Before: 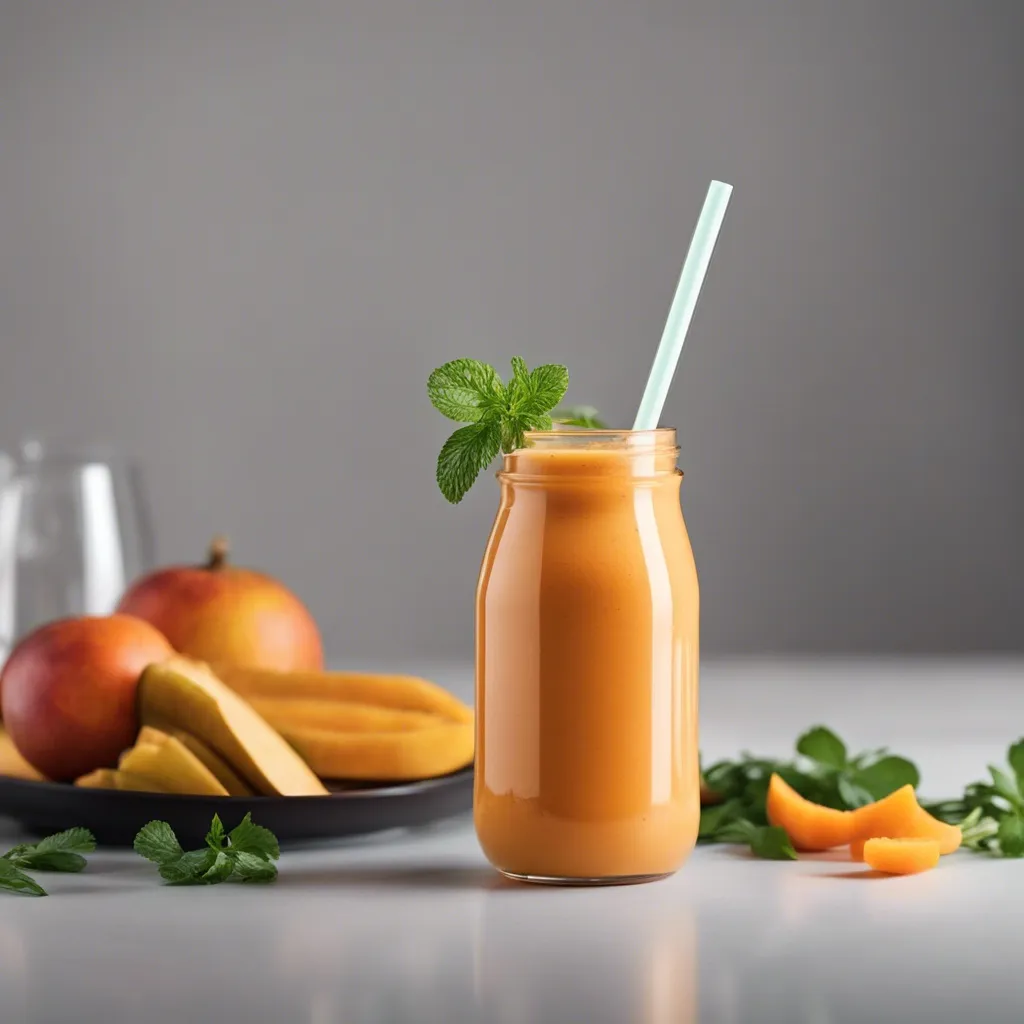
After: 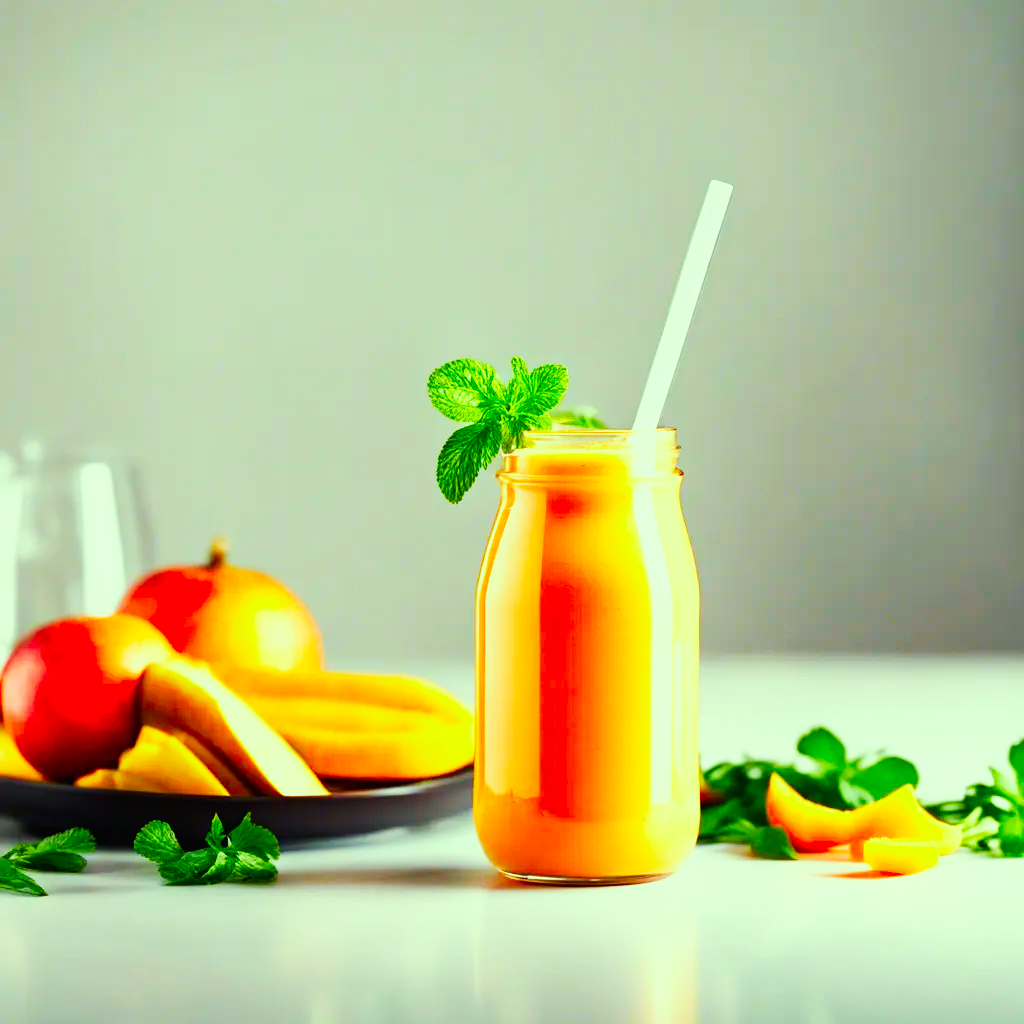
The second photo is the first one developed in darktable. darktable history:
base curve: curves: ch0 [(0, 0) (0.007, 0.004) (0.027, 0.03) (0.046, 0.07) (0.207, 0.54) (0.442, 0.872) (0.673, 0.972) (1, 1)], preserve colors none
color correction: highlights a* -10.77, highlights b* 9.8, saturation 1.72
